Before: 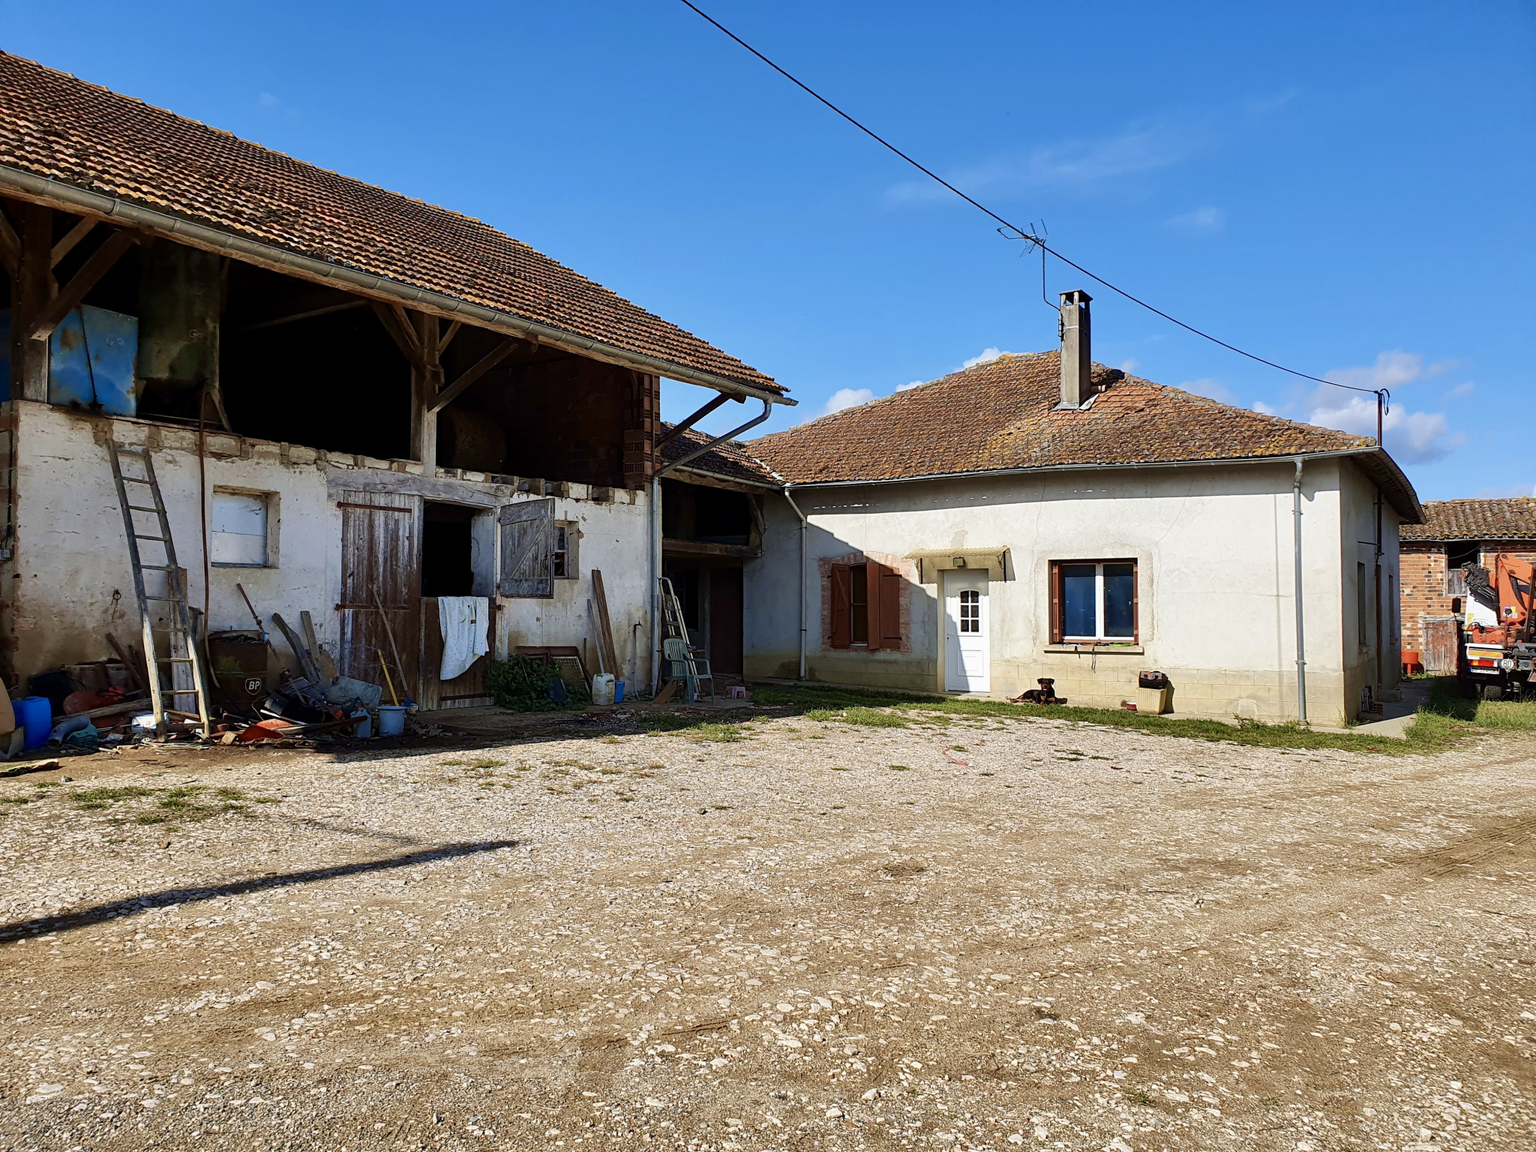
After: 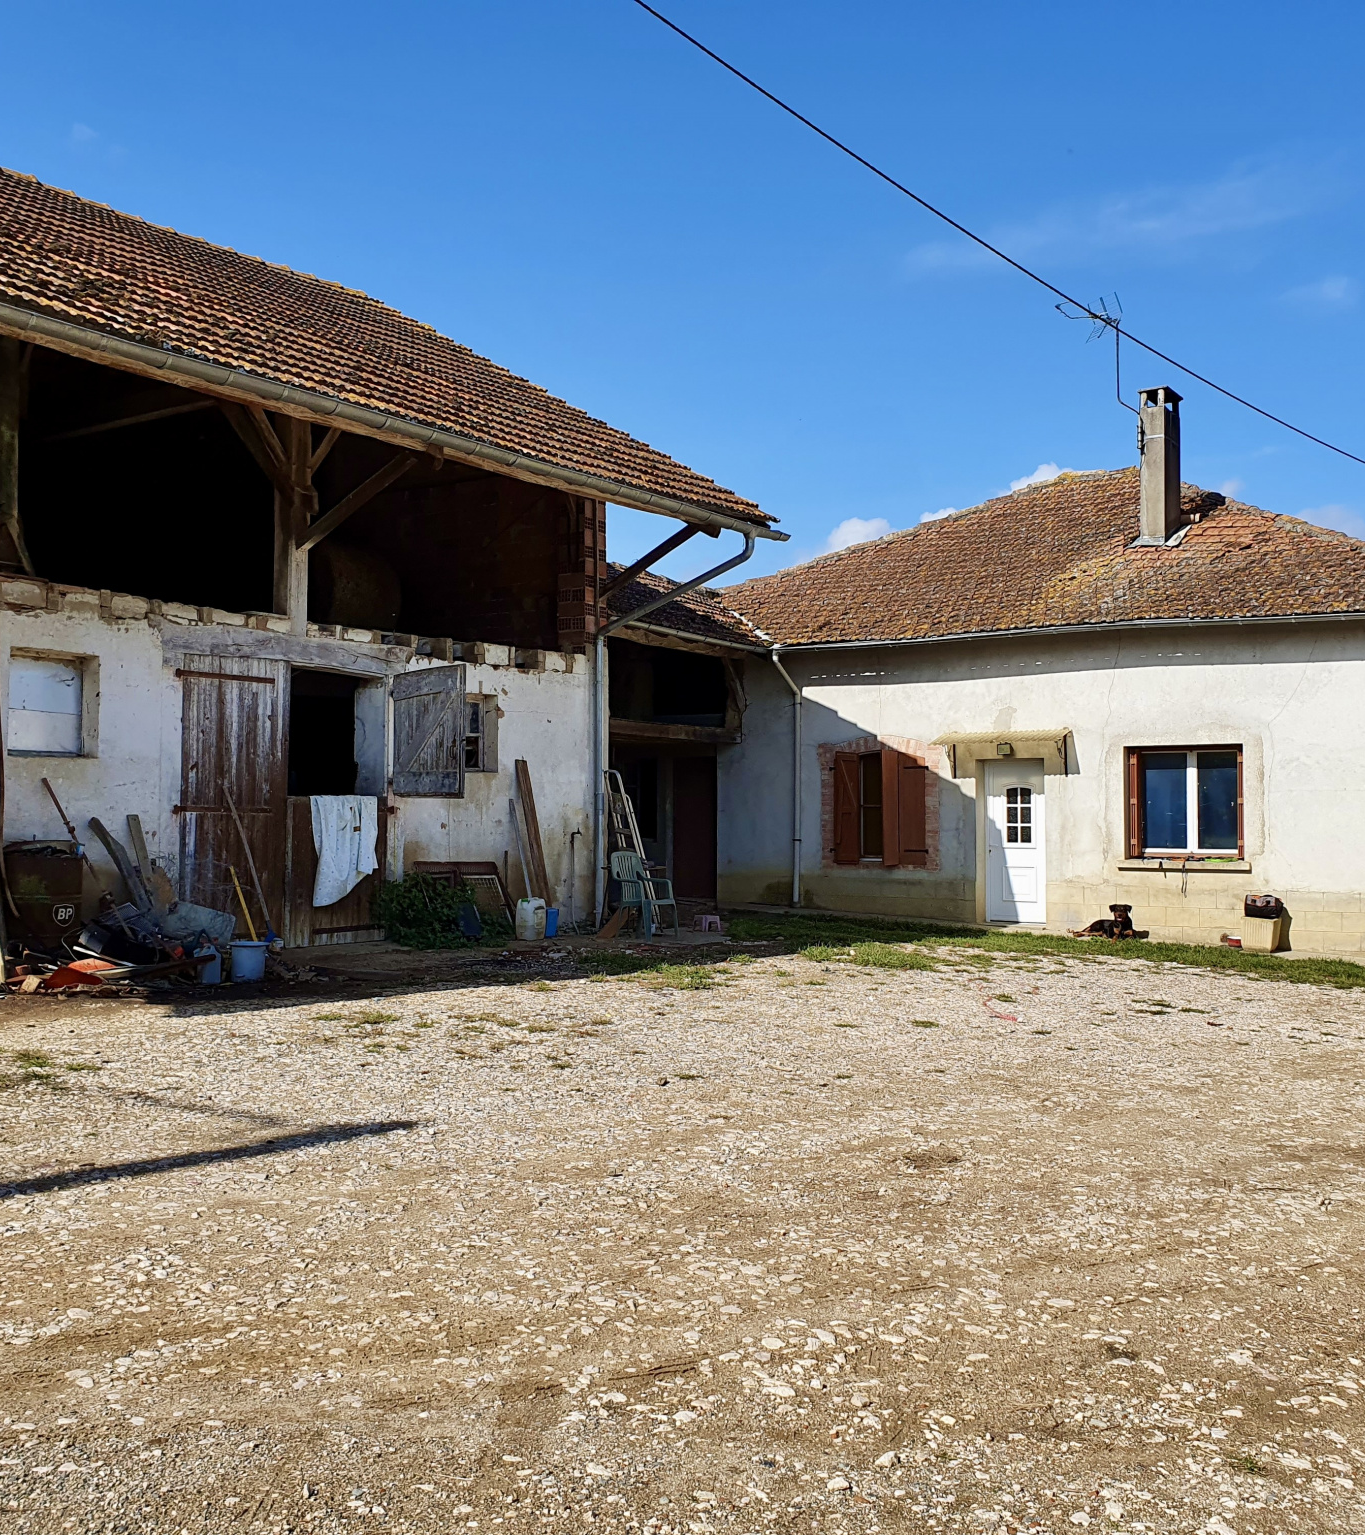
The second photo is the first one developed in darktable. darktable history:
white balance: emerald 1
crop and rotate: left 13.409%, right 19.924%
